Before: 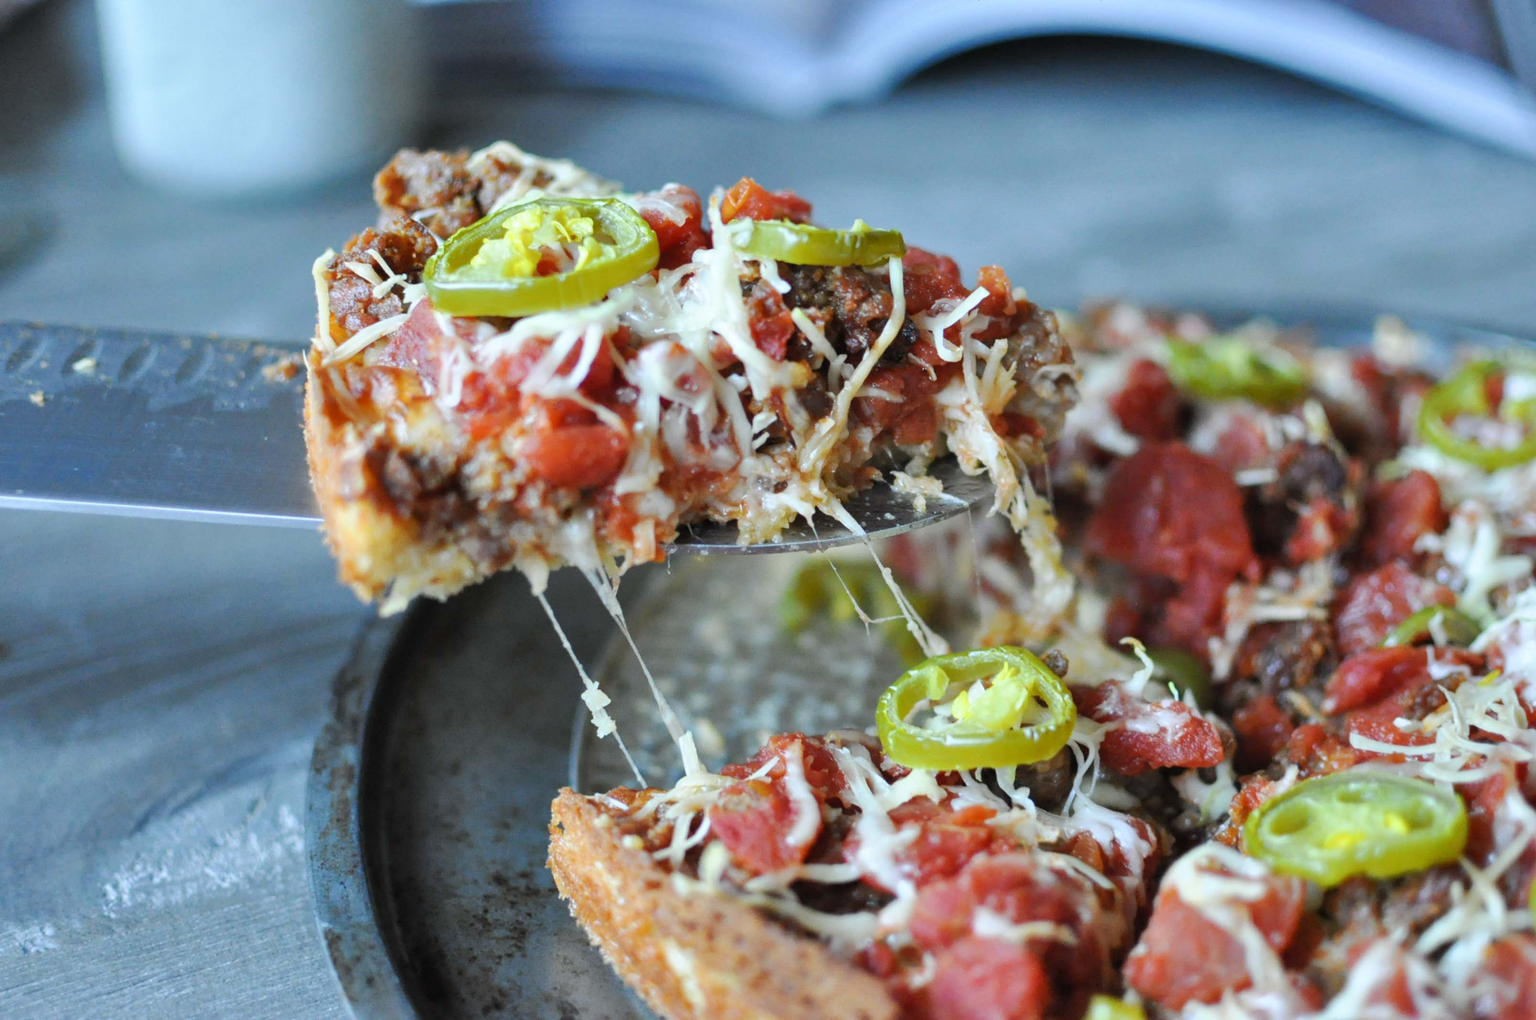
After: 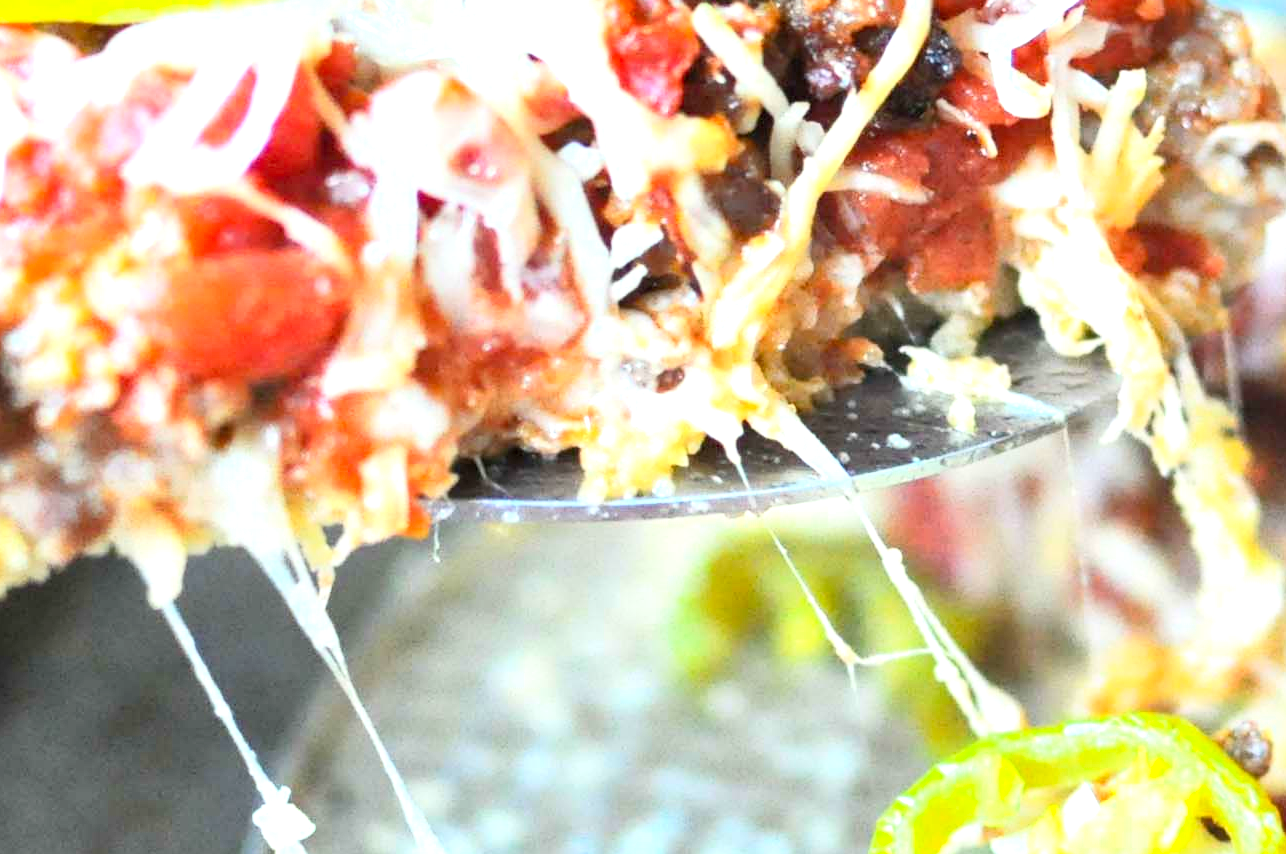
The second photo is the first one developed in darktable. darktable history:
crop: left 30%, top 30%, right 30%, bottom 30%
contrast brightness saturation: contrast 0.2, brightness 0.16, saturation 0.22
exposure: black level correction 0.001, exposure 1.3 EV, compensate highlight preservation false
